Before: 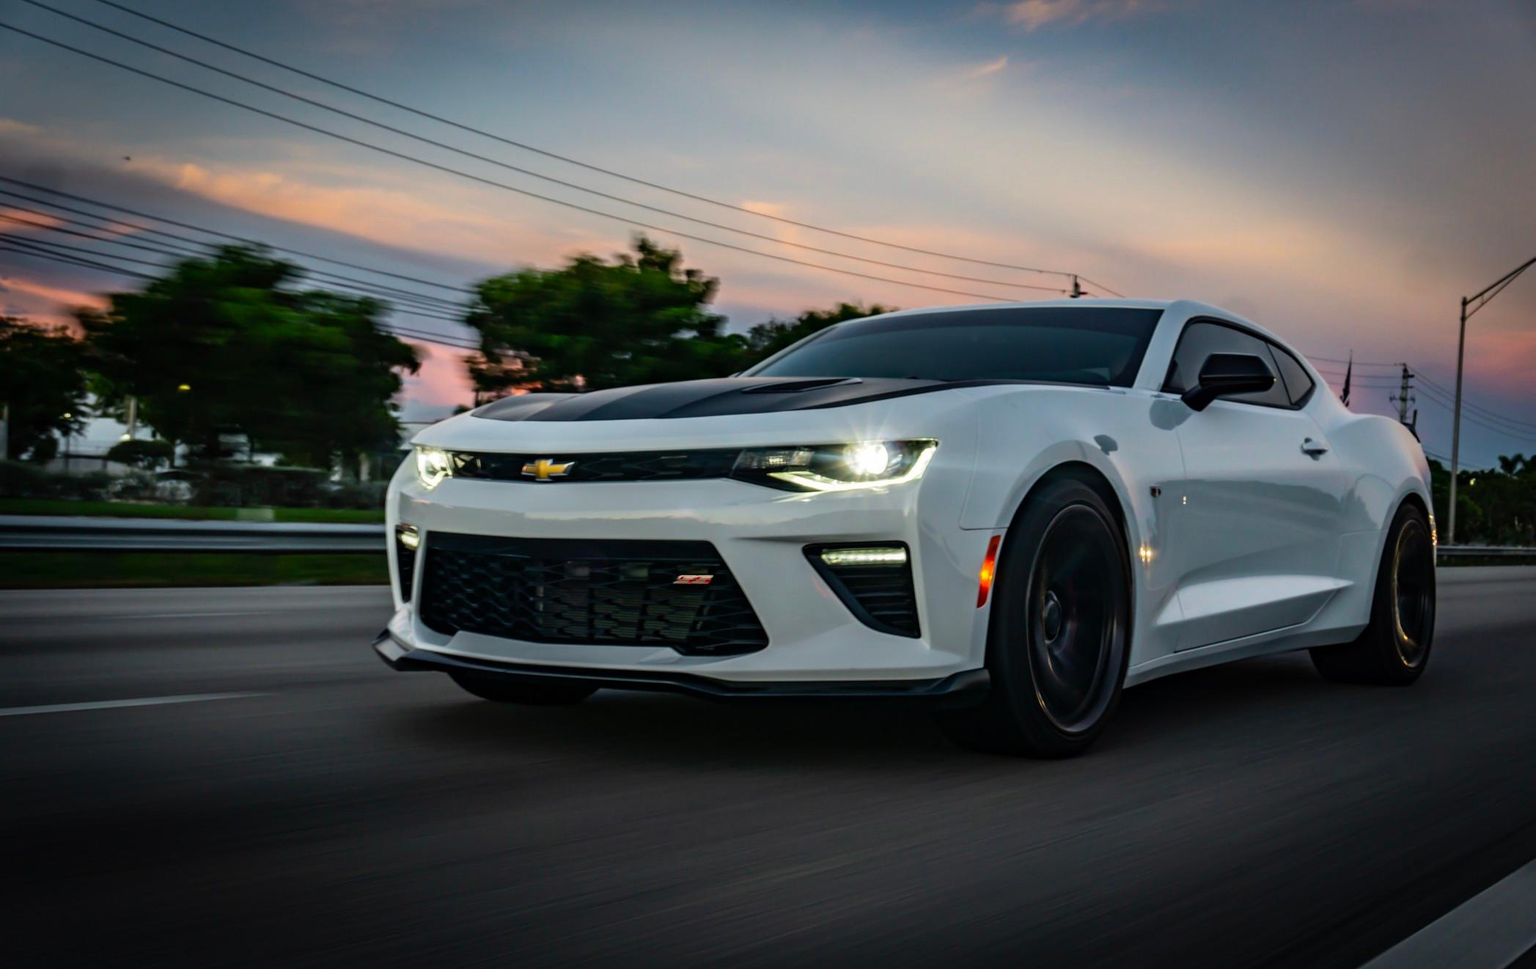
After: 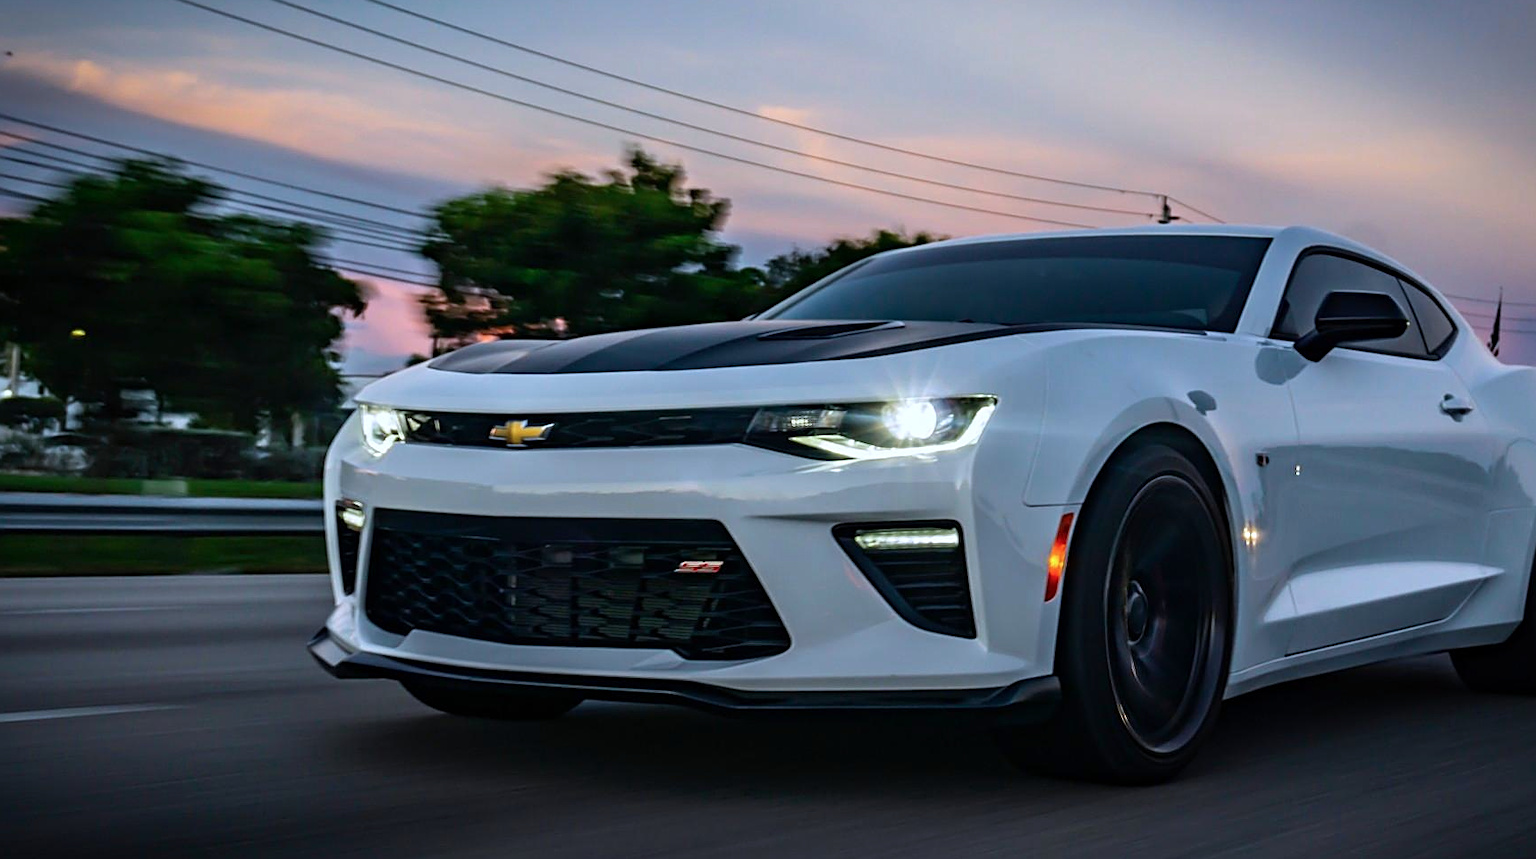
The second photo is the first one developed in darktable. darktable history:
sharpen: on, module defaults
color calibration: illuminant as shot in camera, x 0.37, y 0.382, temperature 4313.32 K
crop: left 7.856%, top 11.836%, right 10.12%, bottom 15.387%
